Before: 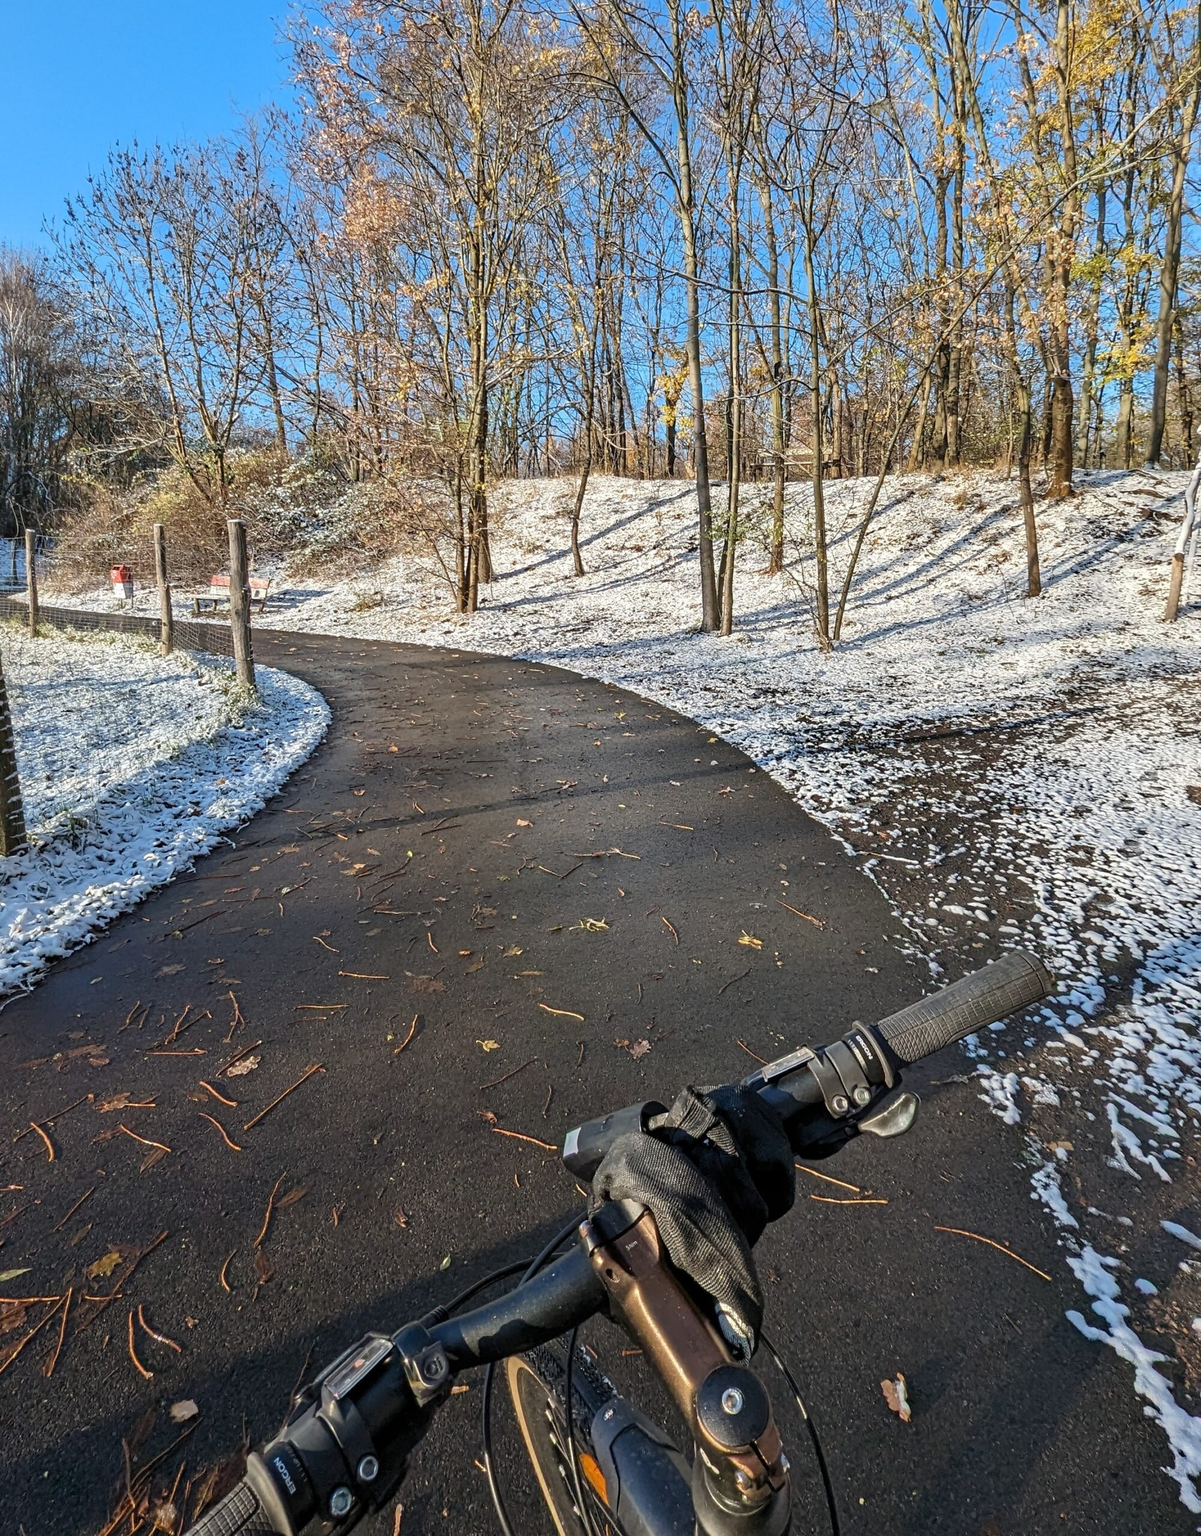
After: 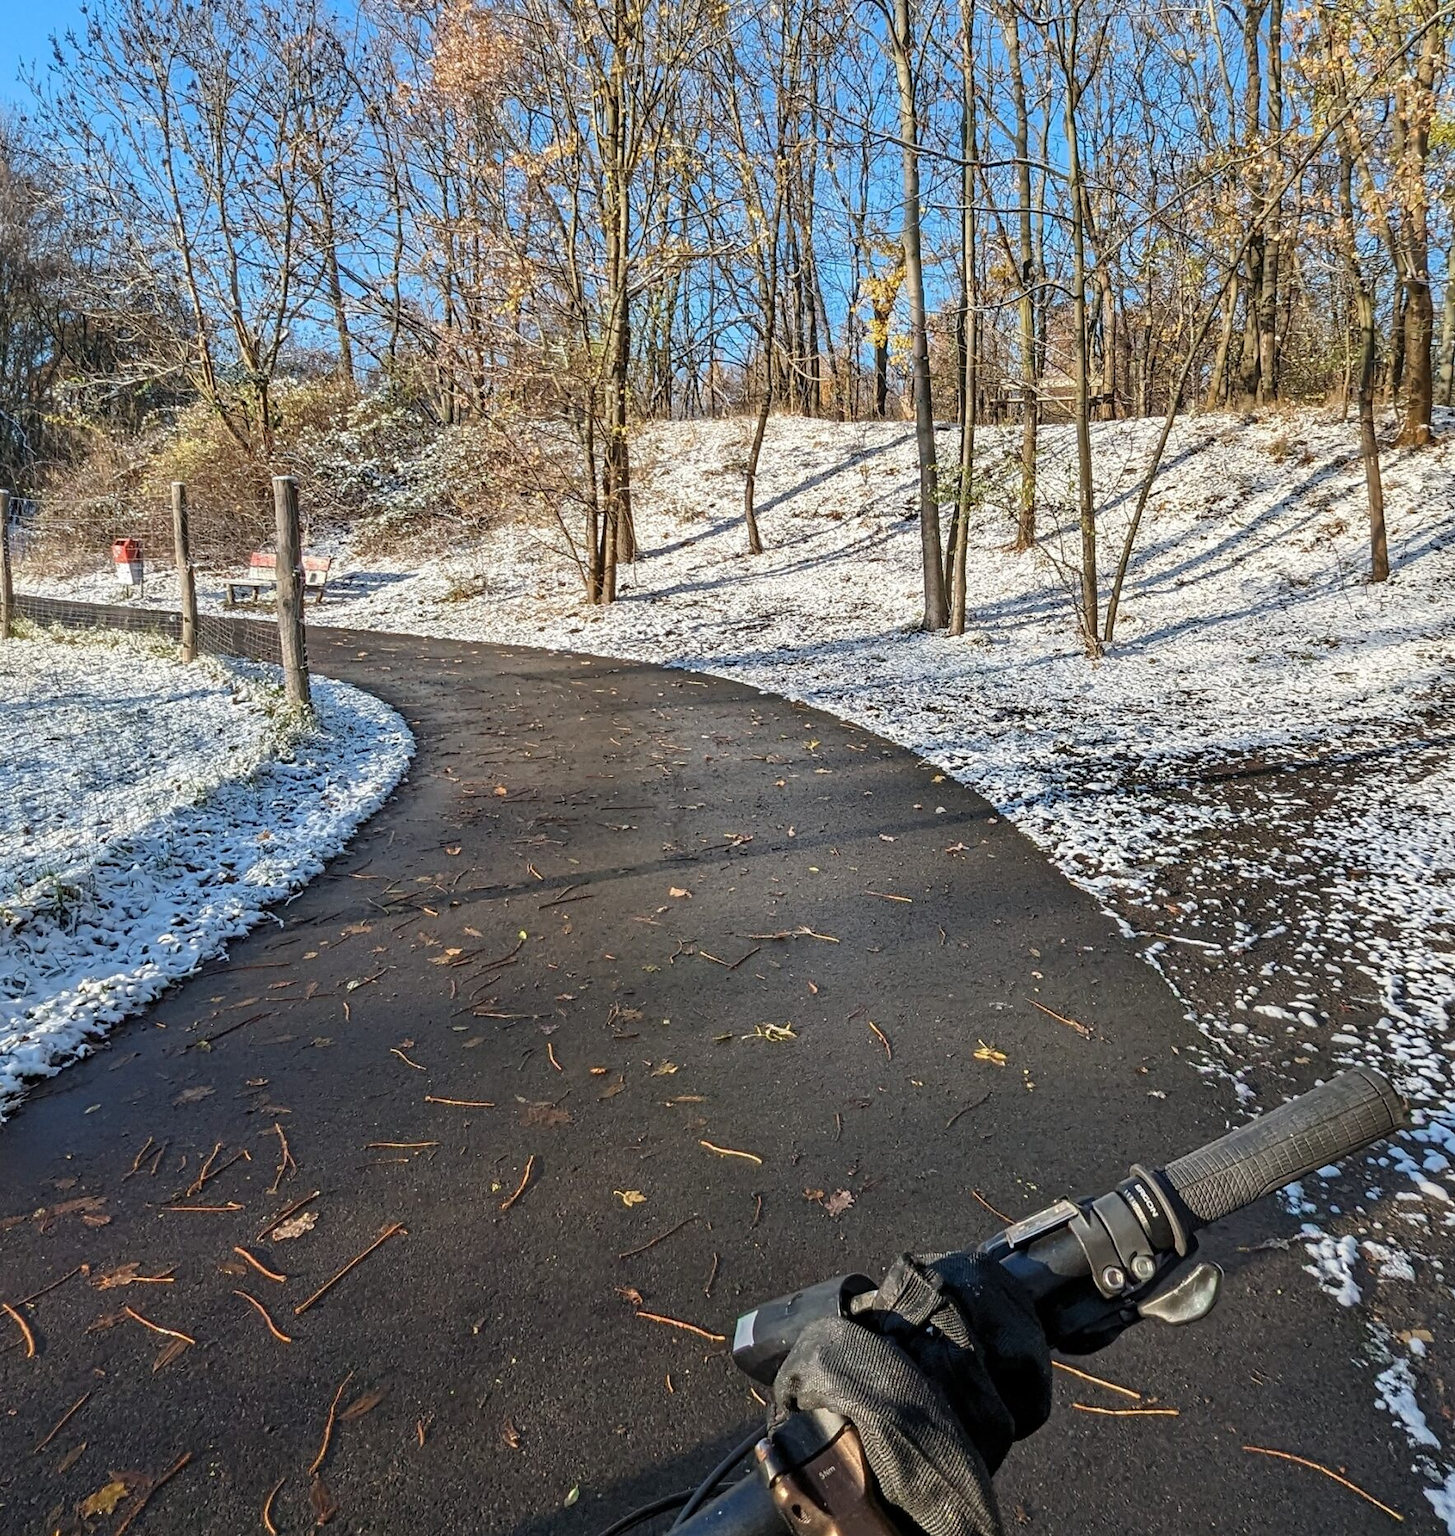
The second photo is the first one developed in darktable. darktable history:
crop and rotate: left 2.446%, top 11.279%, right 9.238%, bottom 15.836%
